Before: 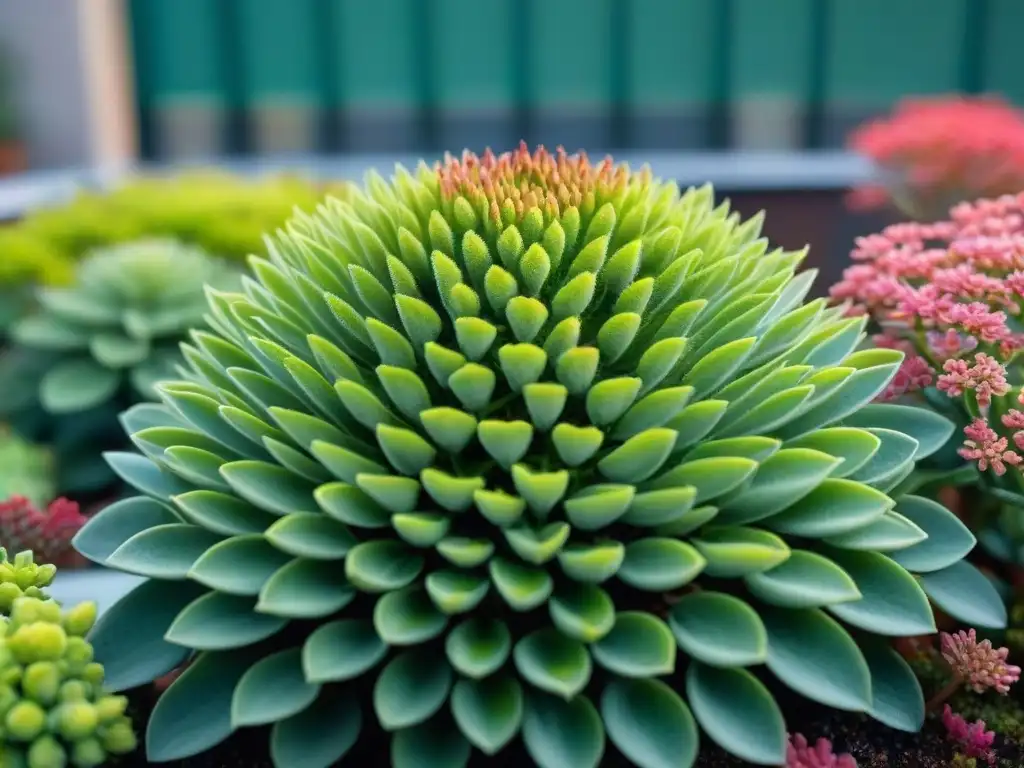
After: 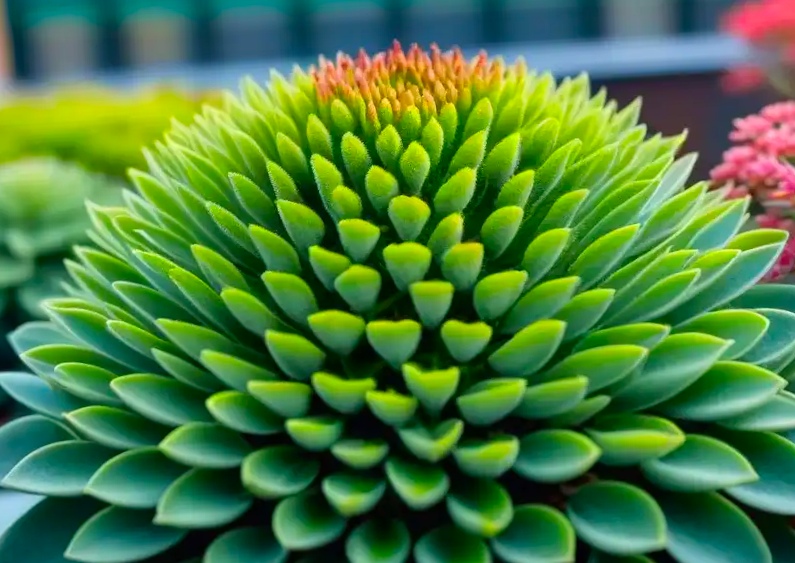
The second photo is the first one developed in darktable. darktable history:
rotate and perspective: rotation -3°, crop left 0.031, crop right 0.968, crop top 0.07, crop bottom 0.93
crop and rotate: left 10.071%, top 10.071%, right 10.02%, bottom 10.02%
contrast brightness saturation: brightness -0.02, saturation 0.35
